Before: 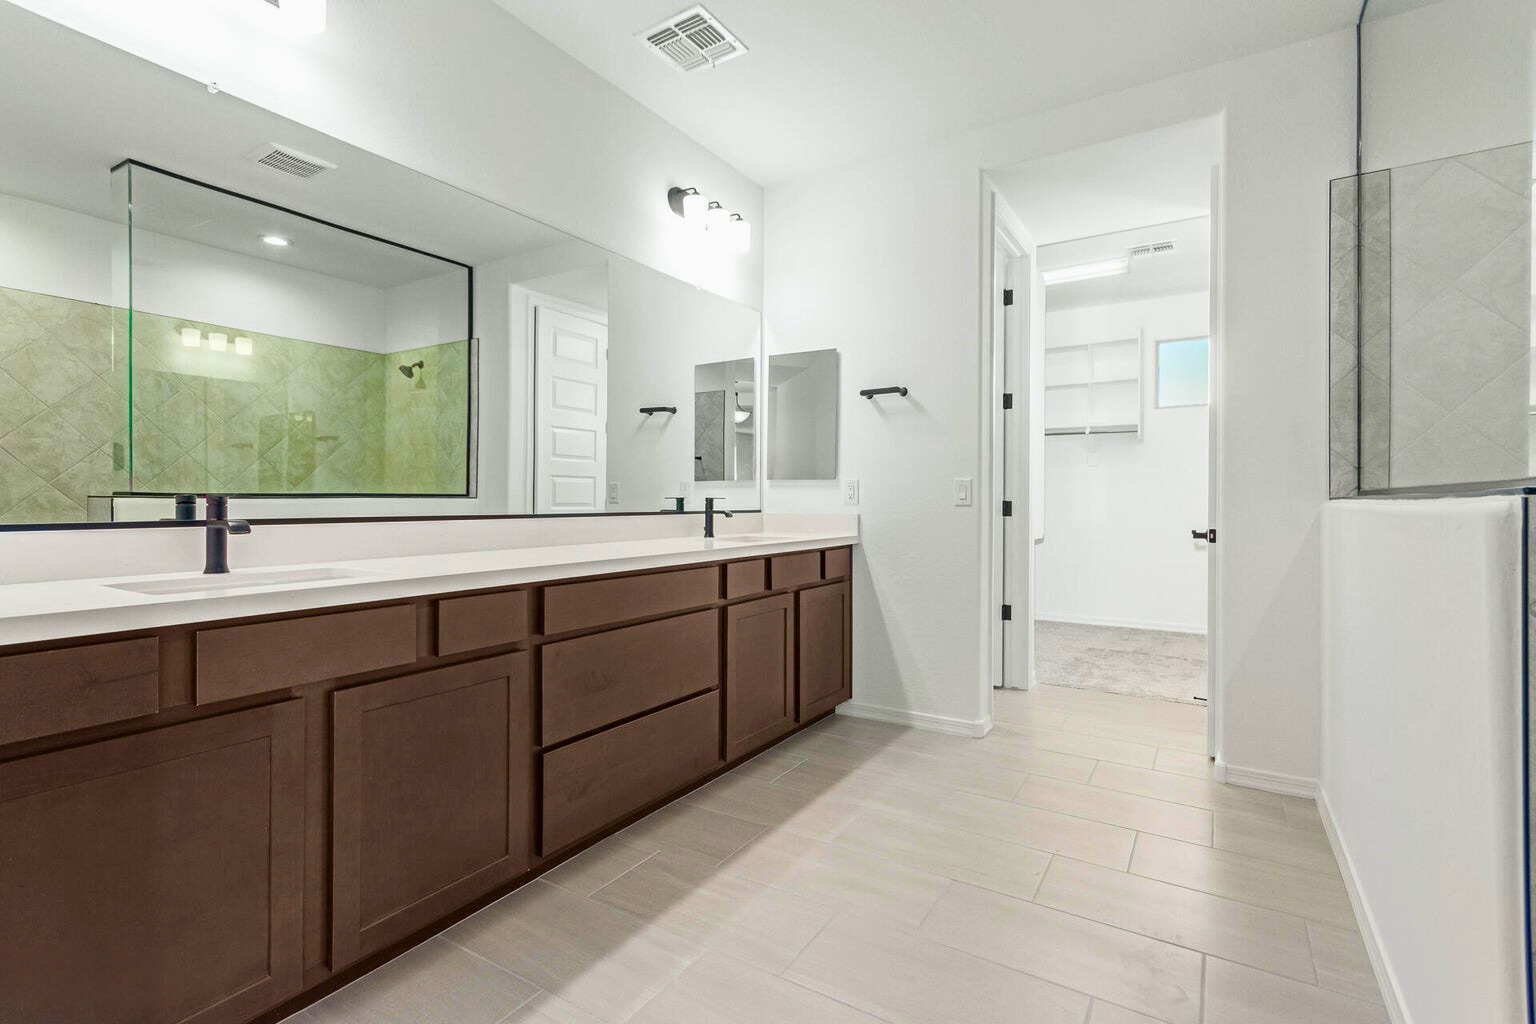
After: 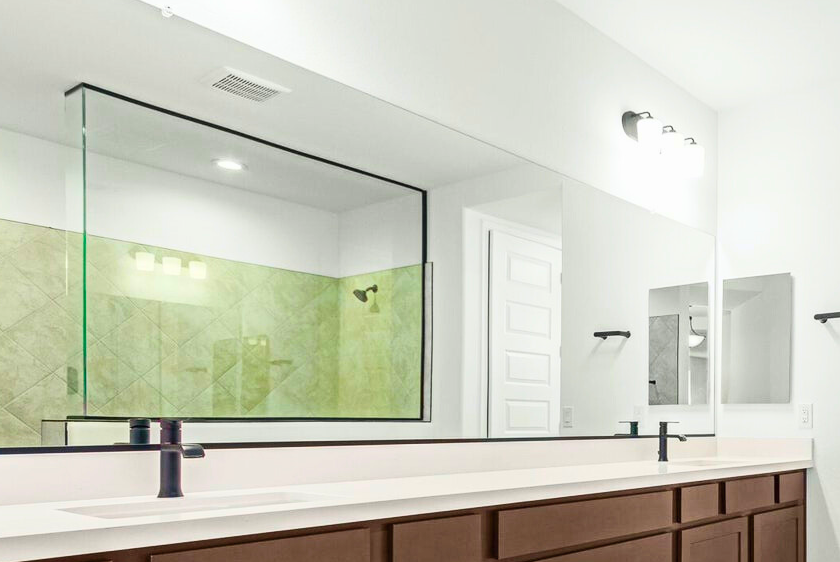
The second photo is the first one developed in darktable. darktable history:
crop and rotate: left 3.047%, top 7.509%, right 42.236%, bottom 37.598%
contrast brightness saturation: contrast 0.2, brightness 0.16, saturation 0.22
